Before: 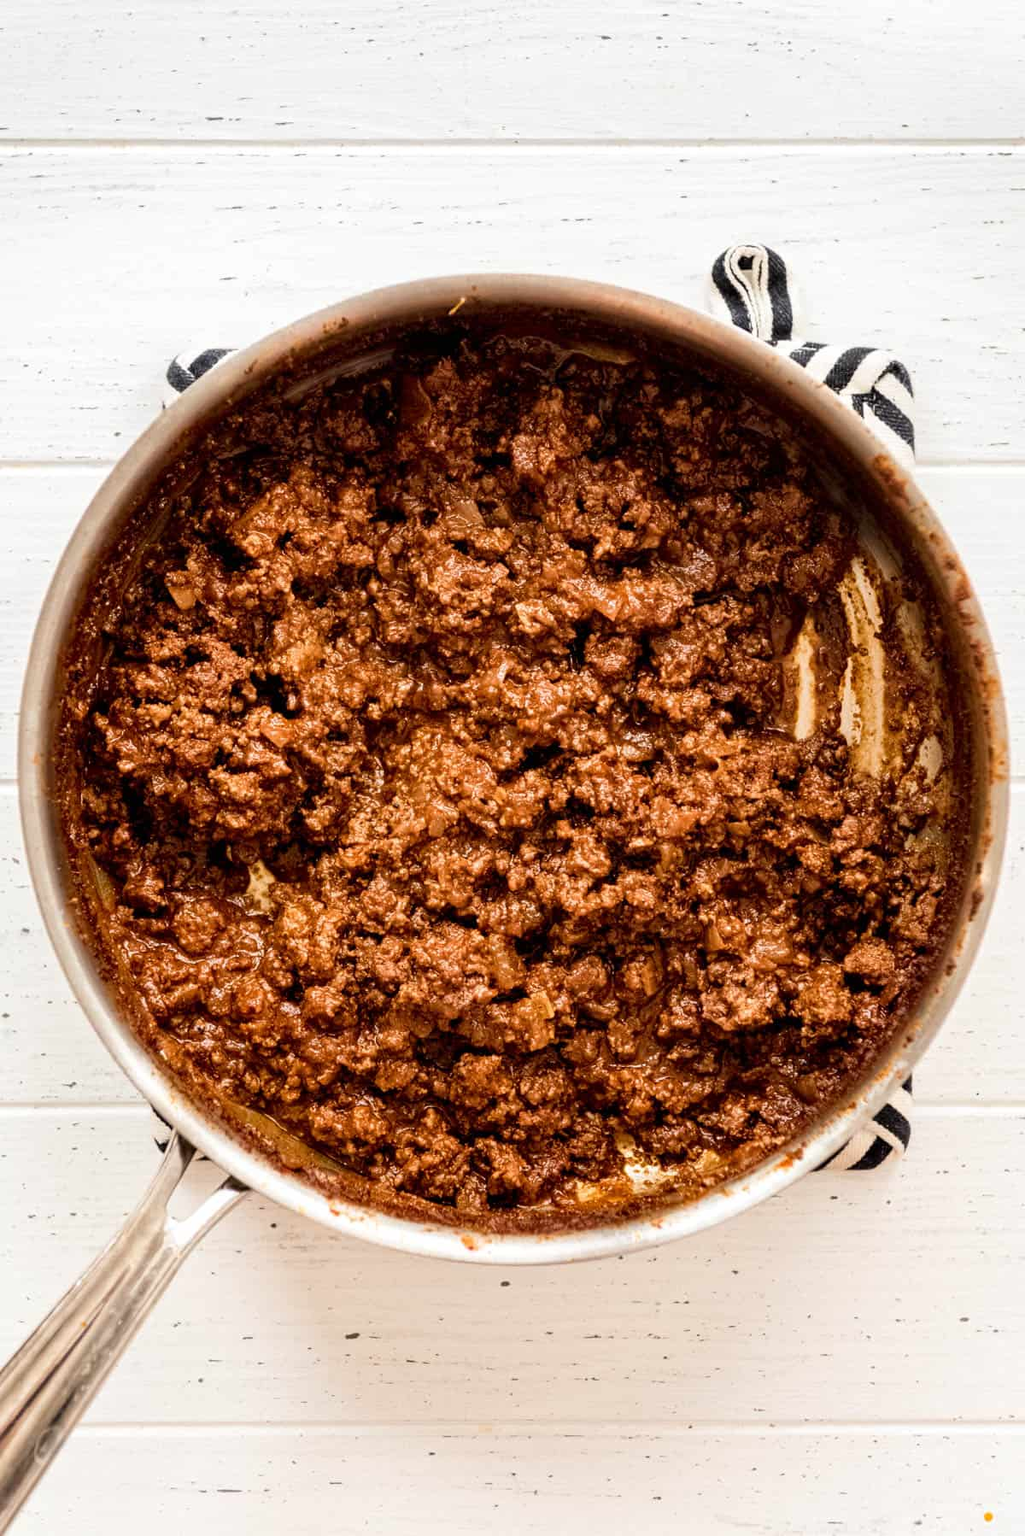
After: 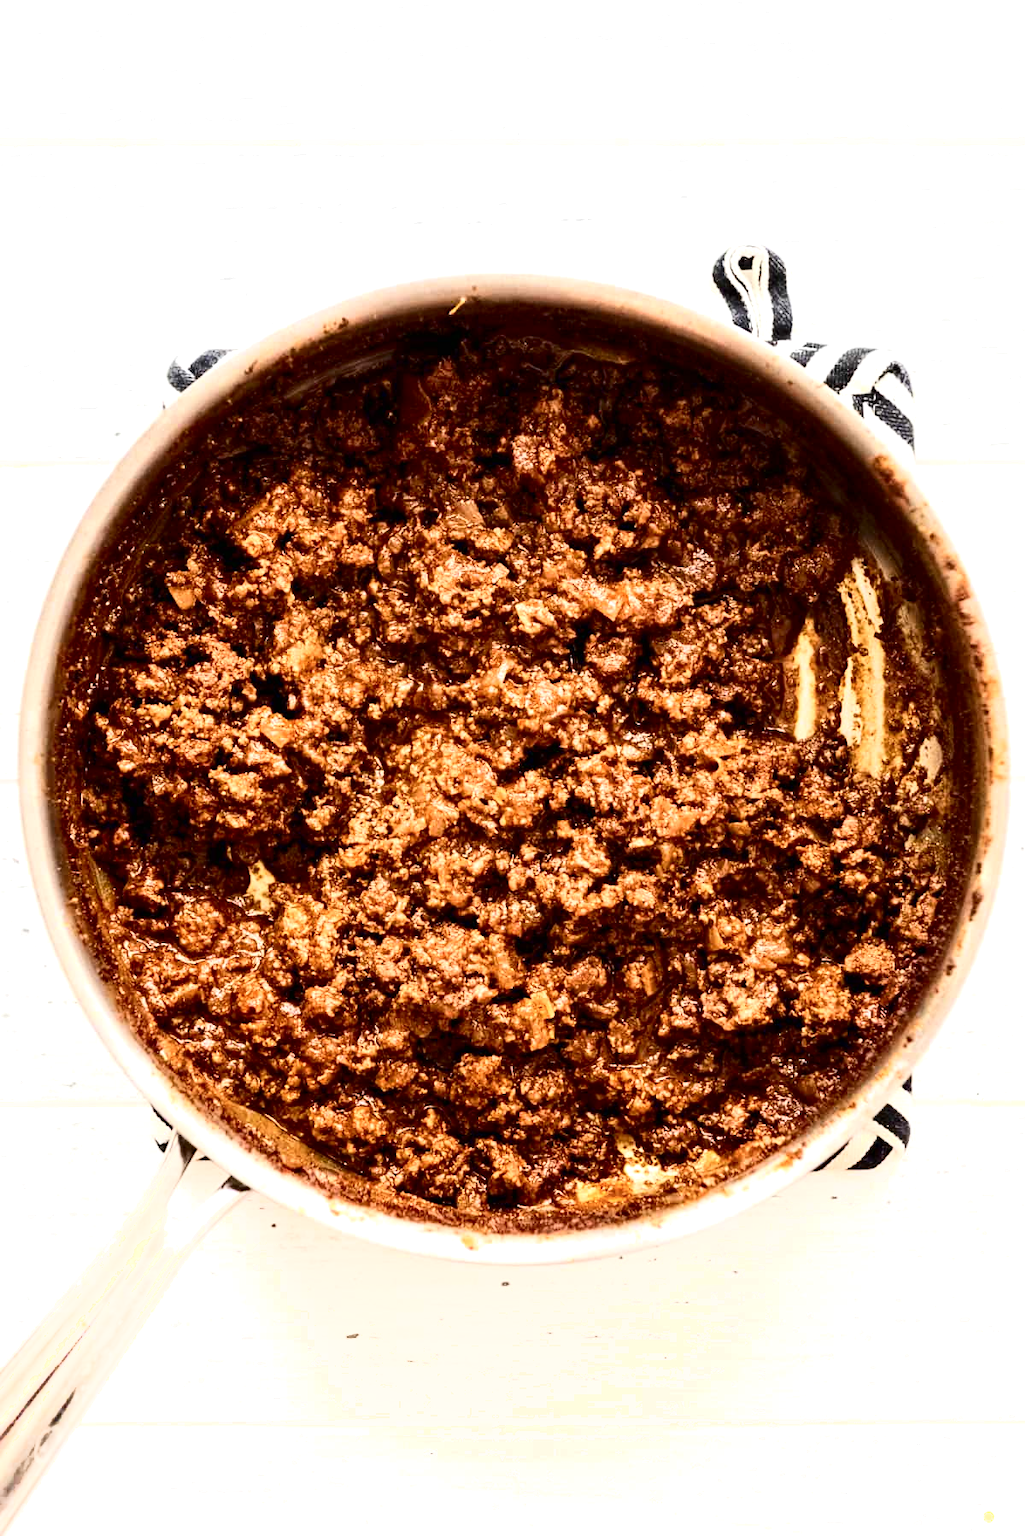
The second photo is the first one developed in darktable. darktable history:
exposure: black level correction 0, exposure 0.498 EV, compensate highlight preservation false
contrast brightness saturation: contrast 0.283
shadows and highlights: shadows -25.82, highlights 51.41, soften with gaussian
